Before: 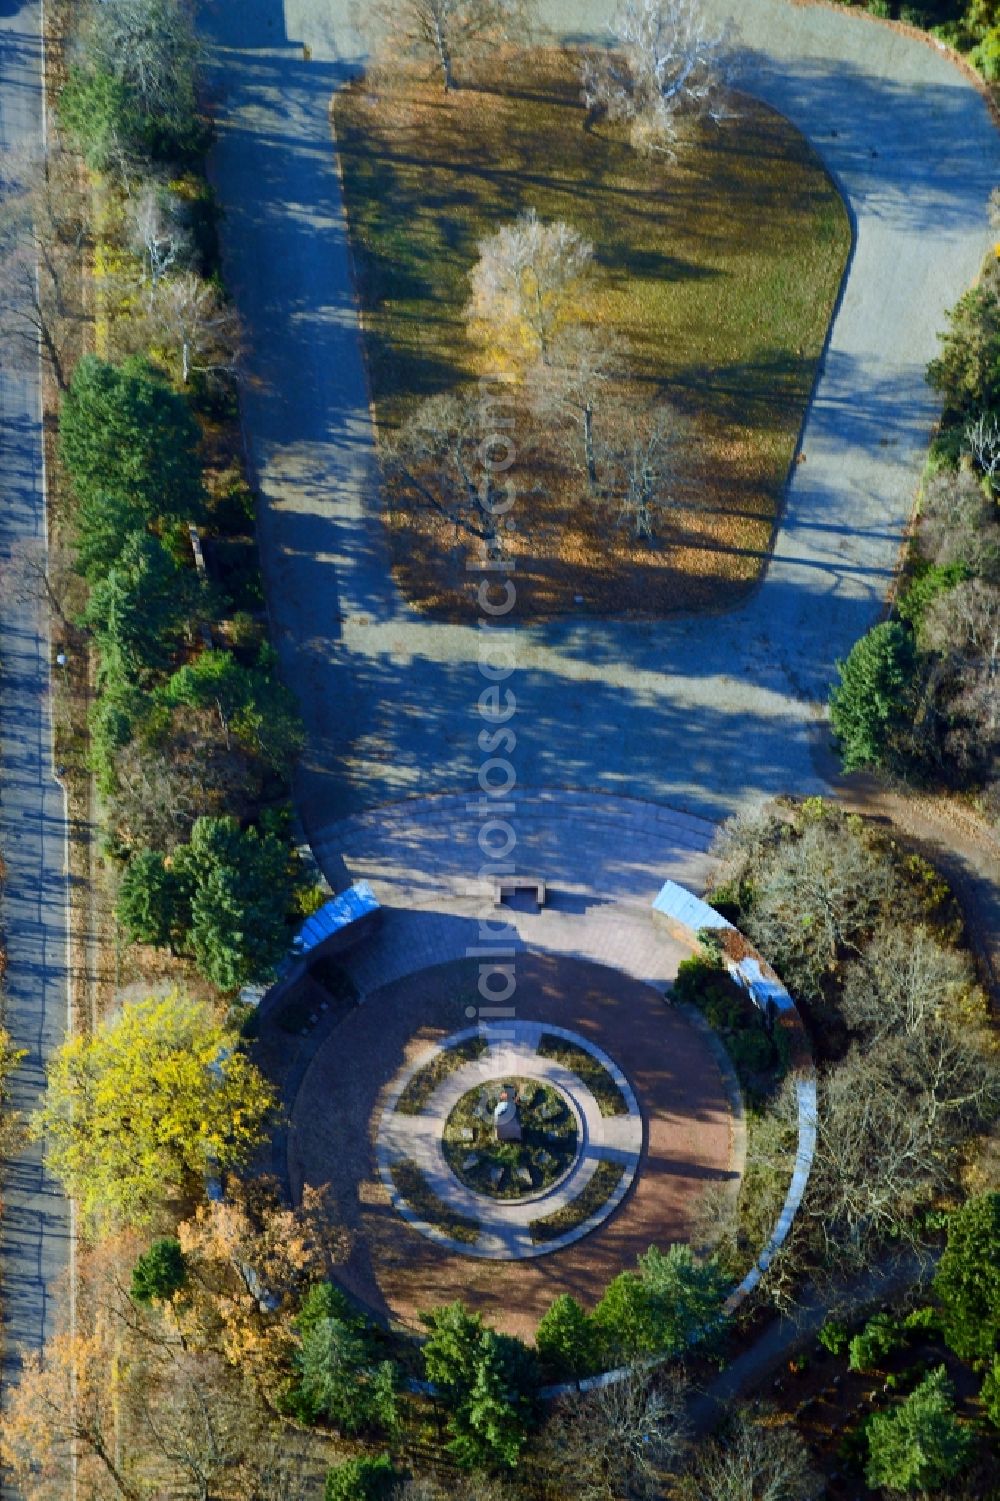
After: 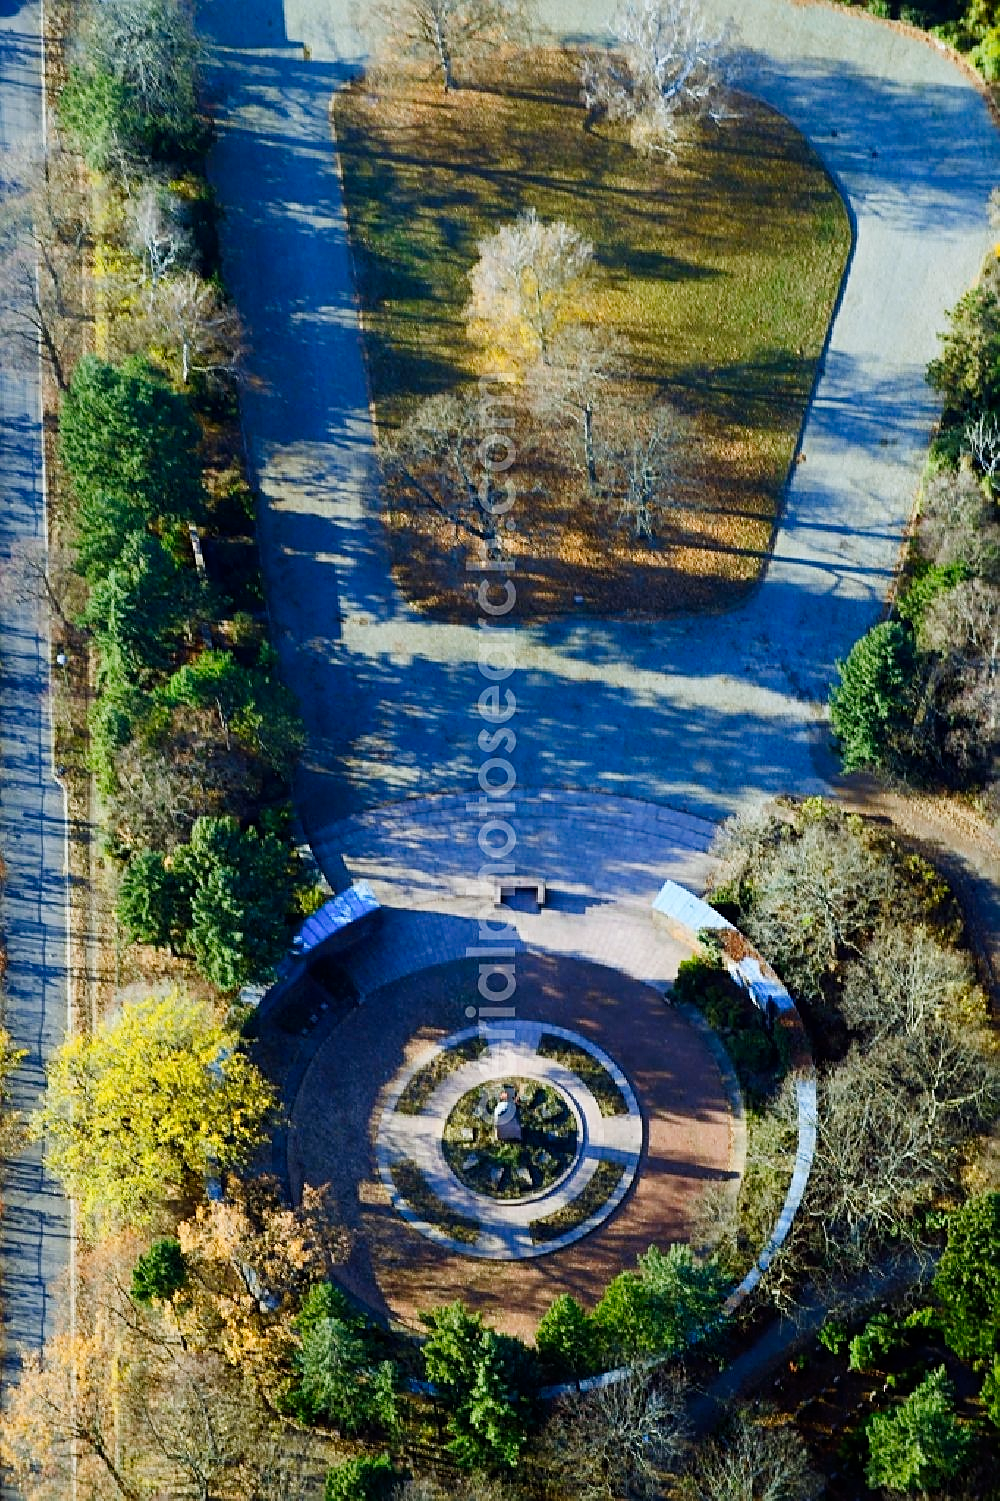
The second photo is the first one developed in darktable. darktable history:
sharpen: on, module defaults
tone curve: curves: ch0 [(0, 0) (0.004, 0.001) (0.133, 0.112) (0.325, 0.362) (0.832, 0.893) (1, 1)], preserve colors none
tone equalizer: edges refinement/feathering 500, mask exposure compensation -1.57 EV, preserve details guided filter
